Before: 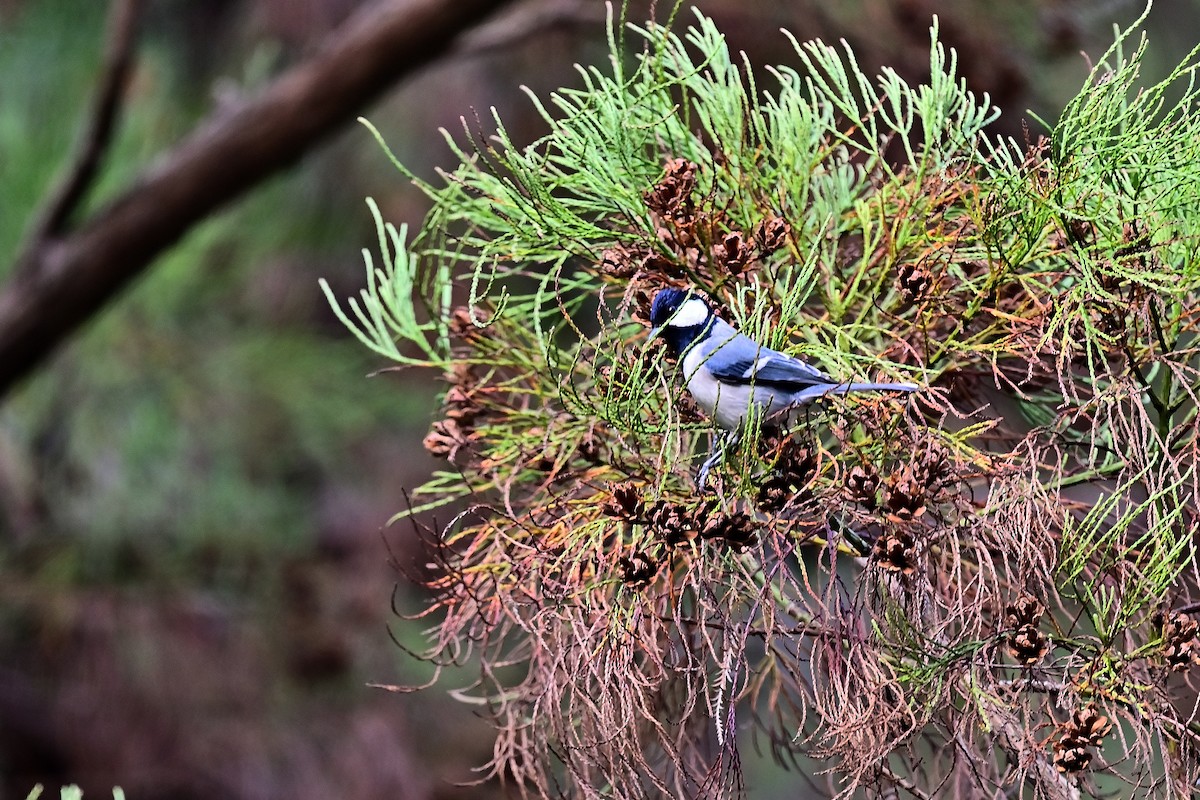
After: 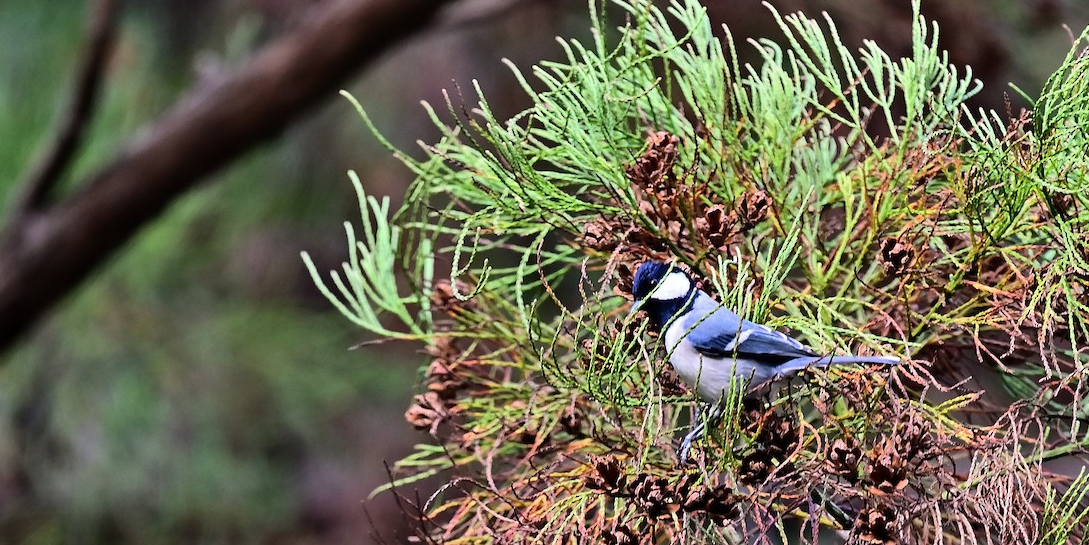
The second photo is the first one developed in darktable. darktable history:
crop: left 1.564%, top 3.441%, right 7.64%, bottom 28.427%
